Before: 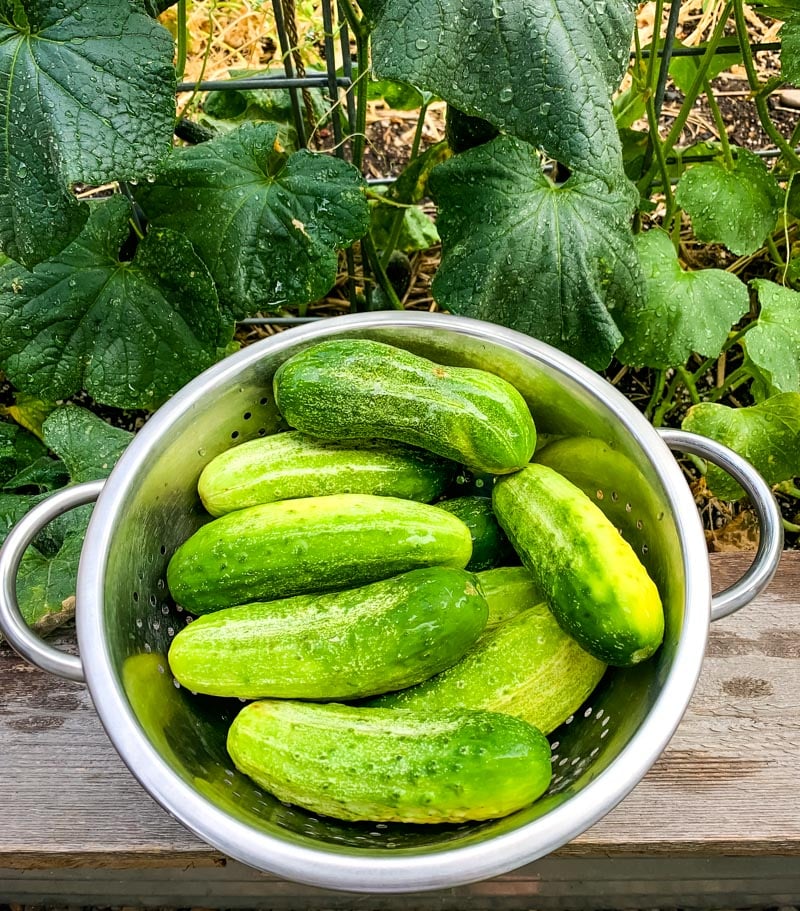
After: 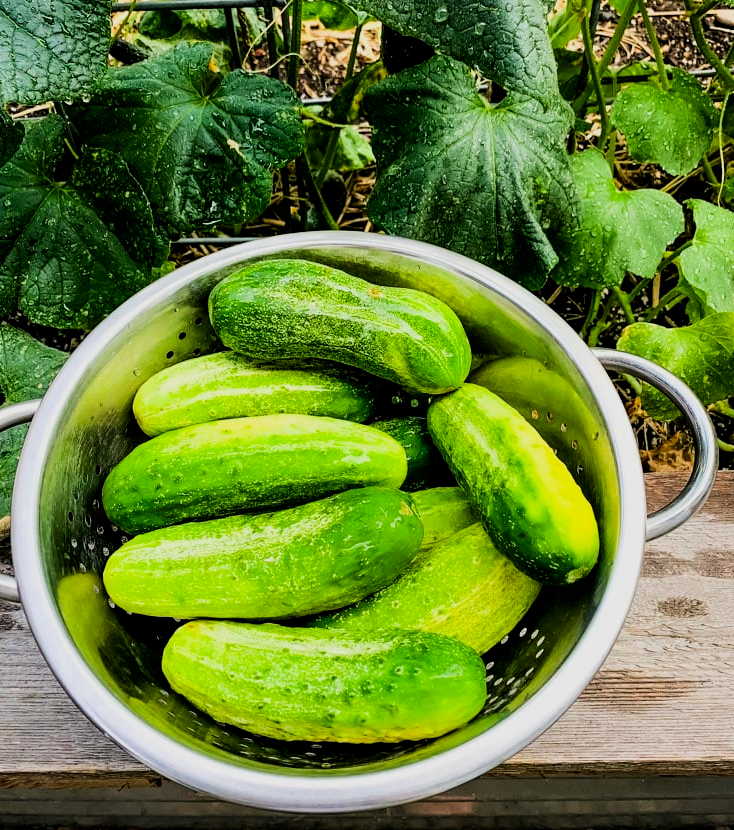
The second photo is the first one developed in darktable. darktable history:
crop and rotate: left 8.201%, top 8.783%
filmic rgb: black relative exposure -5.11 EV, white relative exposure 3.97 EV, hardness 2.88, contrast 1.298, highlights saturation mix -29.45%
contrast brightness saturation: contrast 0.078, saturation 0.202
